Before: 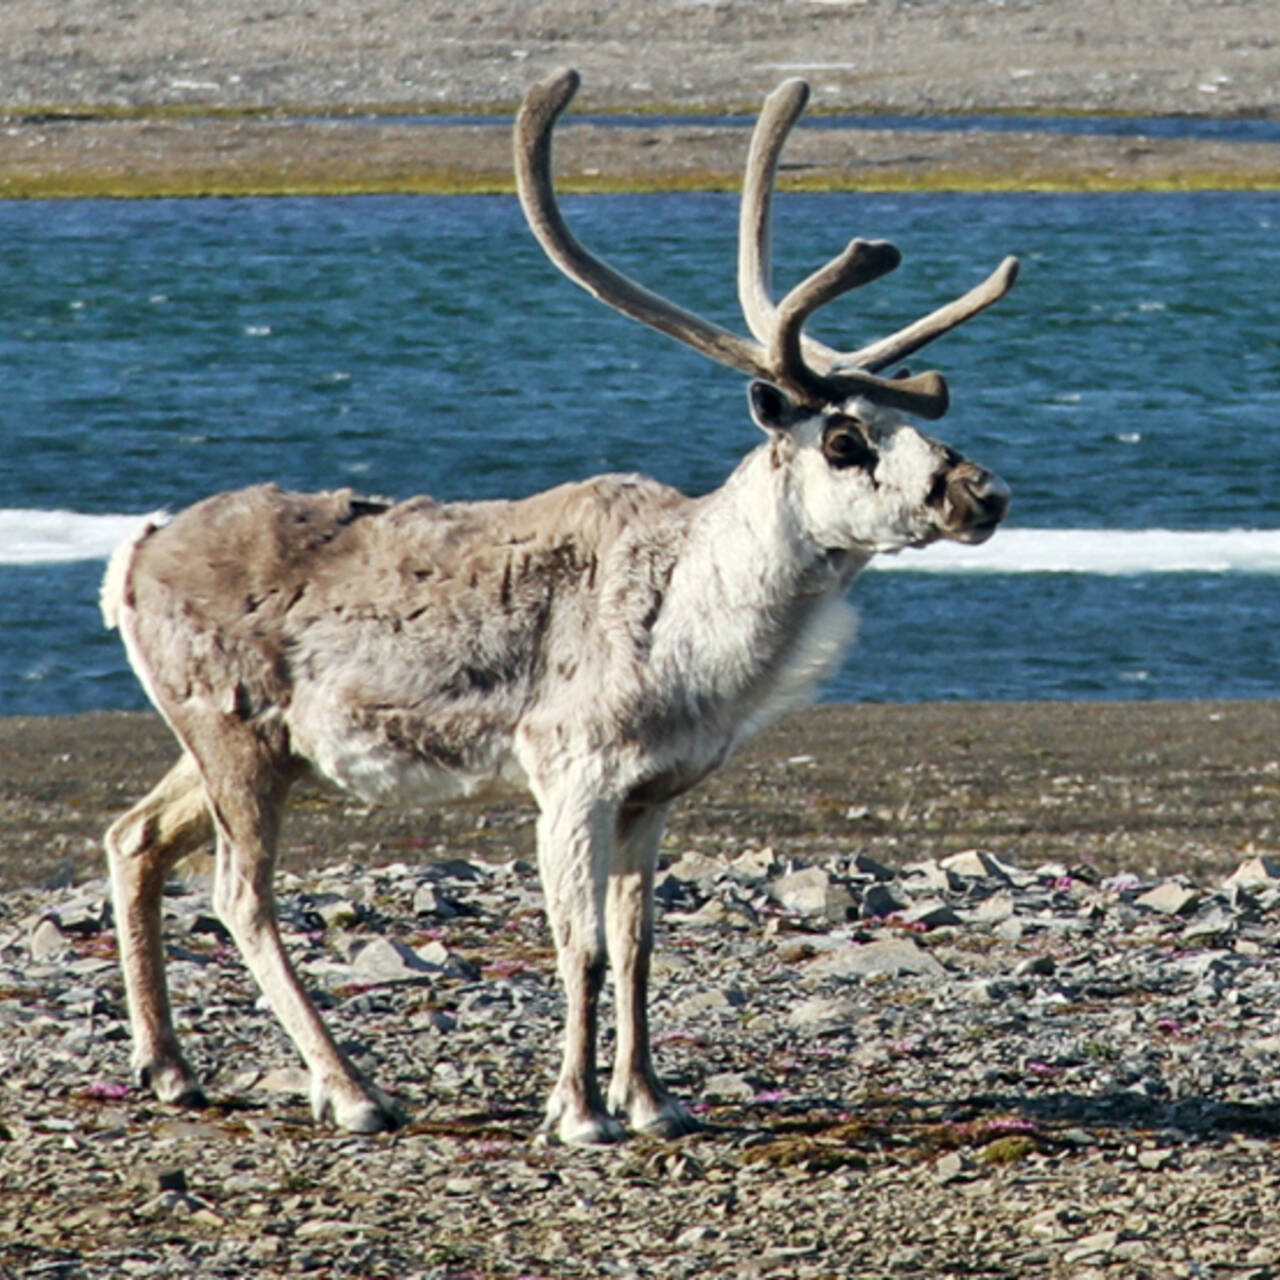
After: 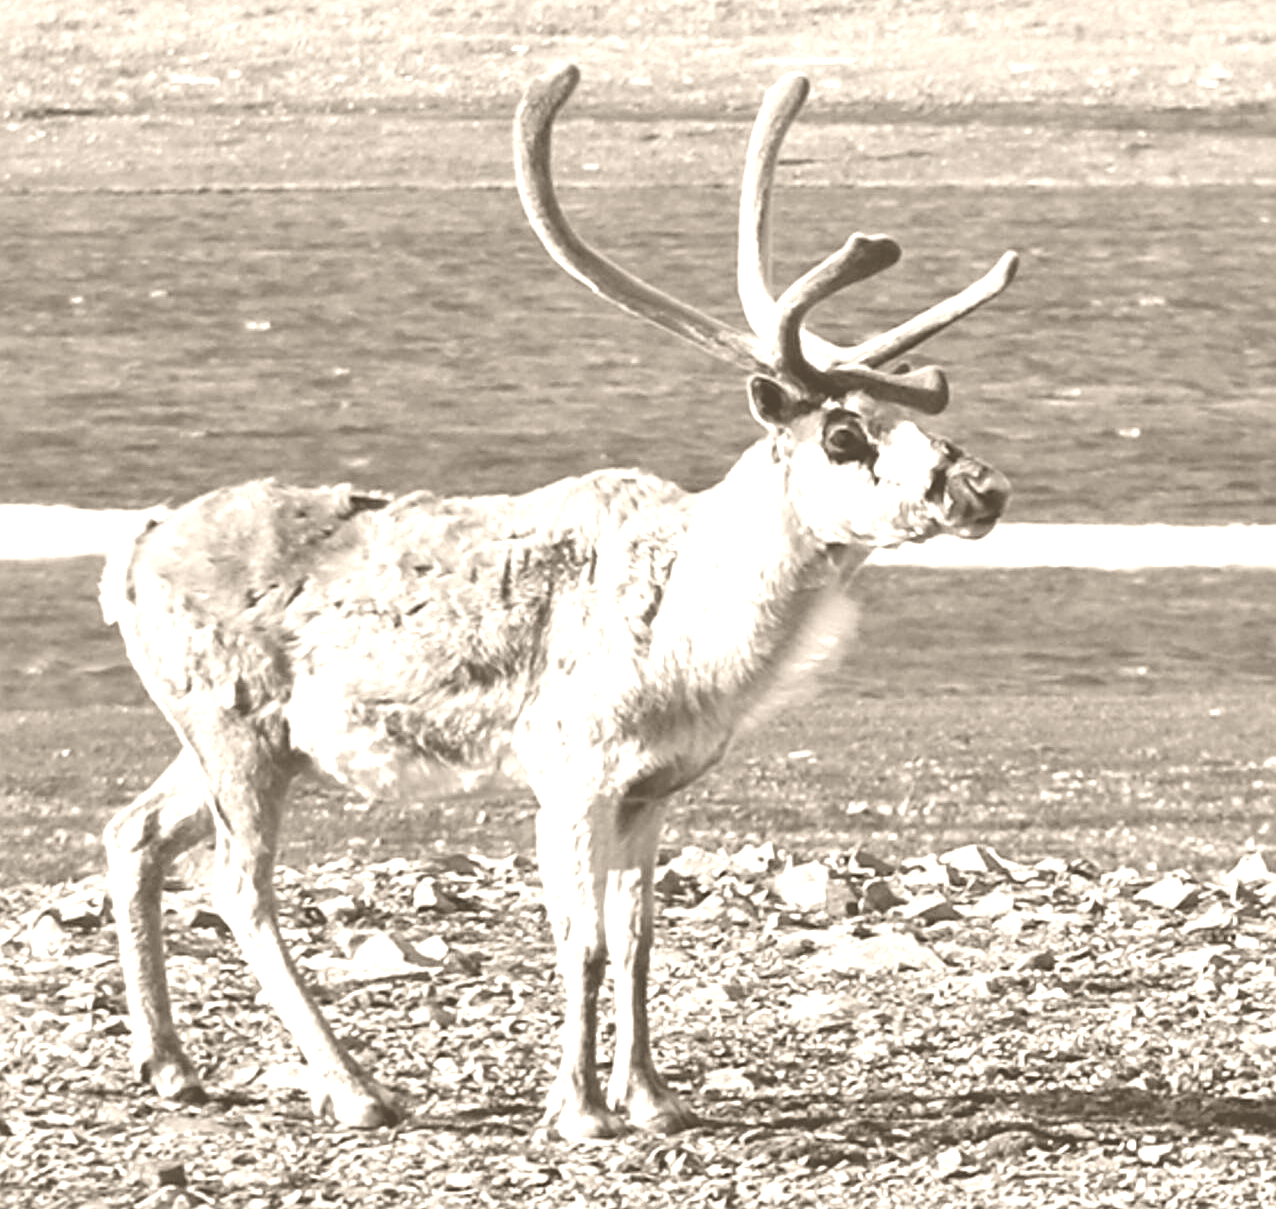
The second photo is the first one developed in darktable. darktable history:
exposure: exposure 0.128 EV, compensate highlight preservation false
crop: top 0.448%, right 0.264%, bottom 5.045%
sharpen: on, module defaults
colorize: hue 34.49°, saturation 35.33%, source mix 100%, version 1
